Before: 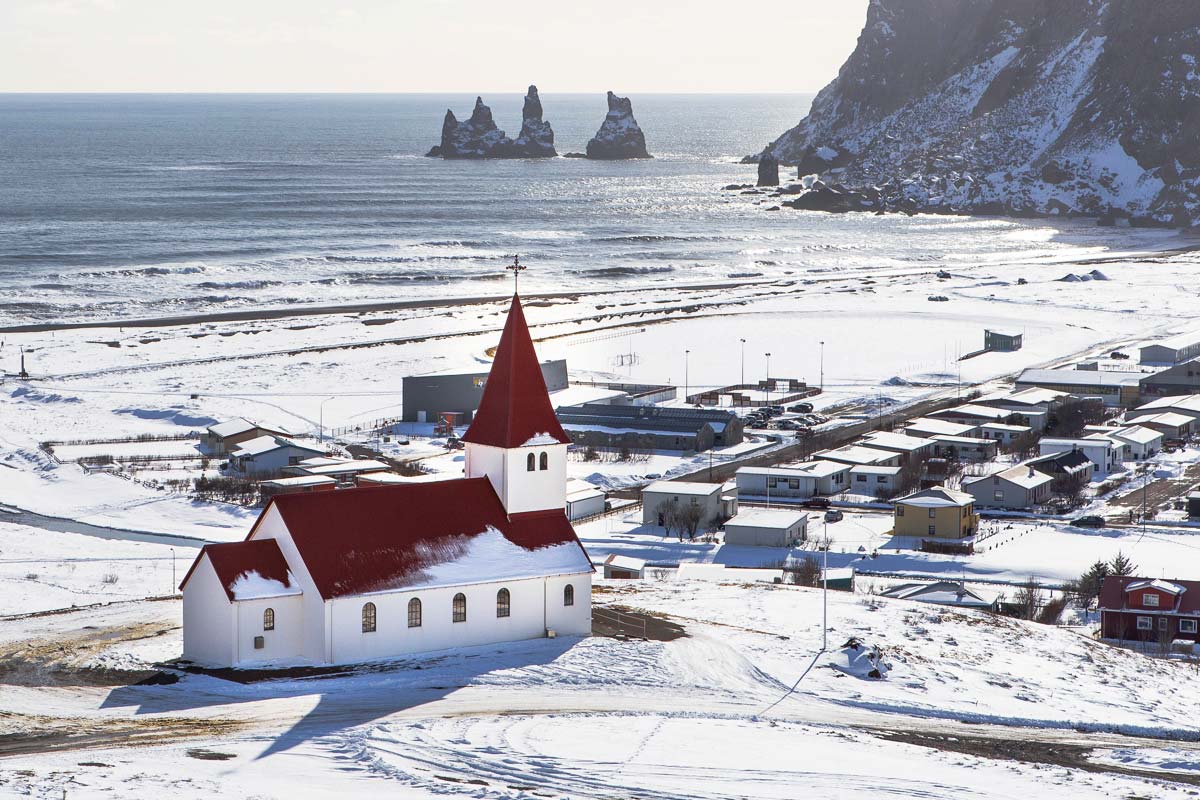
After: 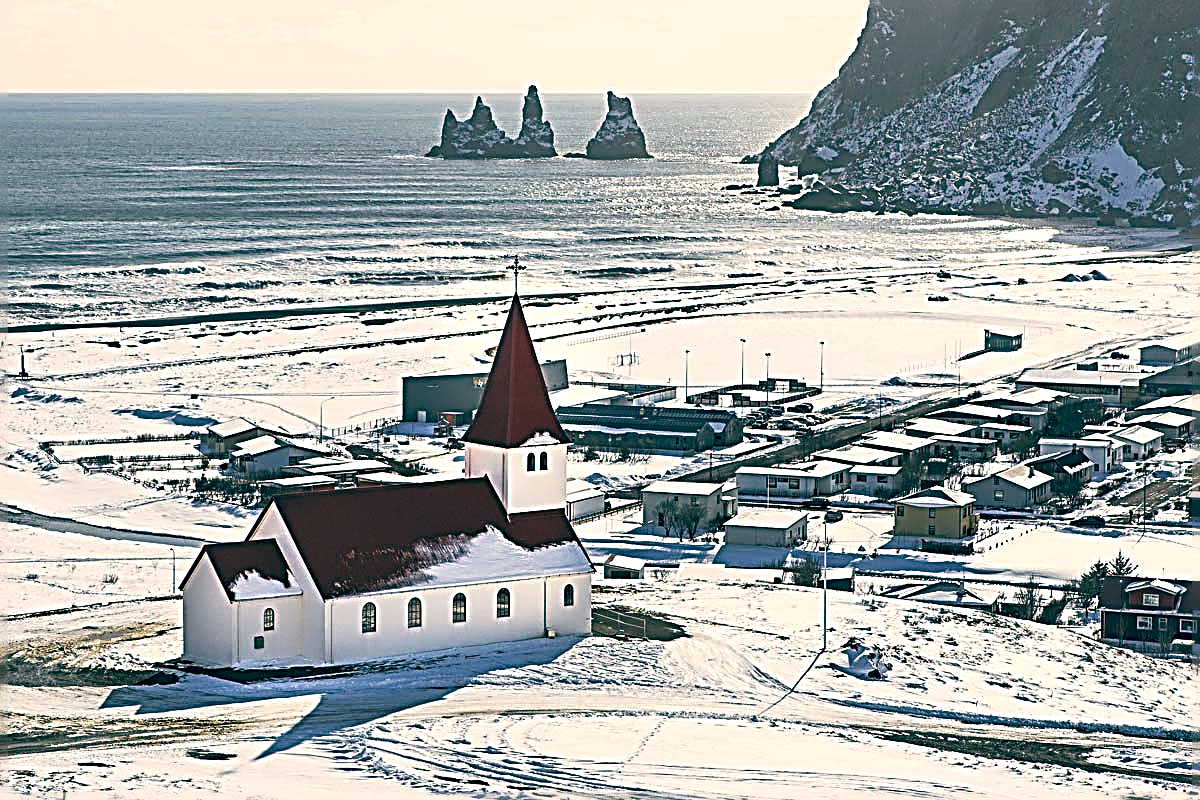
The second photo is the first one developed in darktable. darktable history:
color balance: lift [1.005, 0.99, 1.007, 1.01], gamma [1, 0.979, 1.011, 1.021], gain [0.923, 1.098, 1.025, 0.902], input saturation 90.45%, contrast 7.73%, output saturation 105.91%
sharpen: radius 3.158, amount 1.731
